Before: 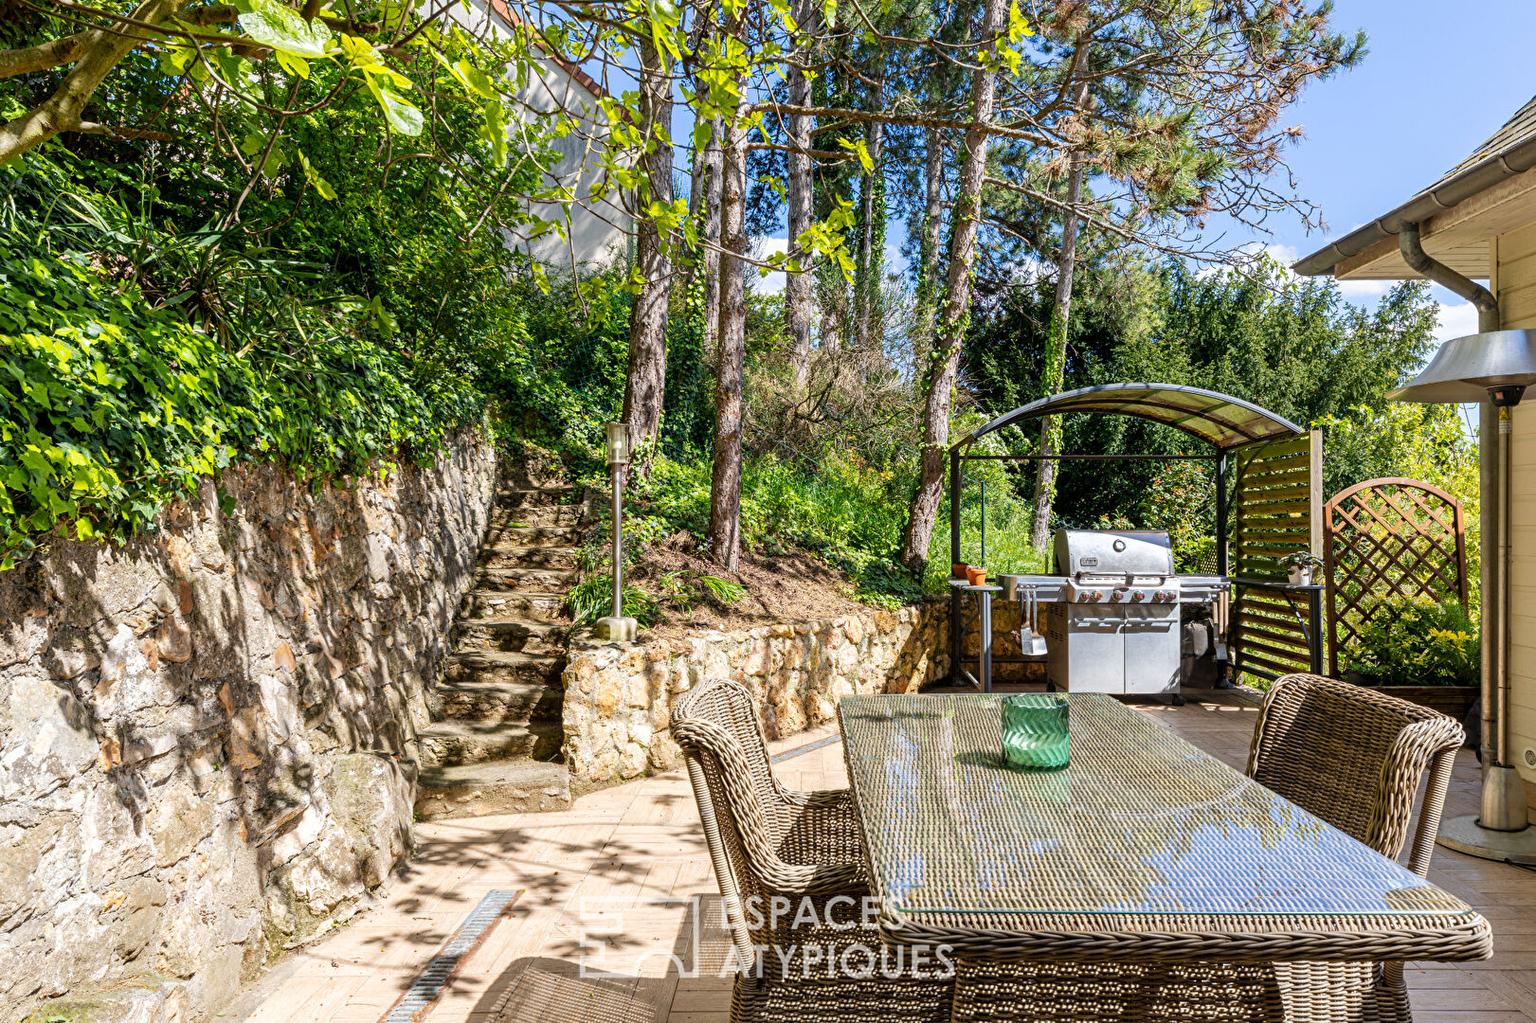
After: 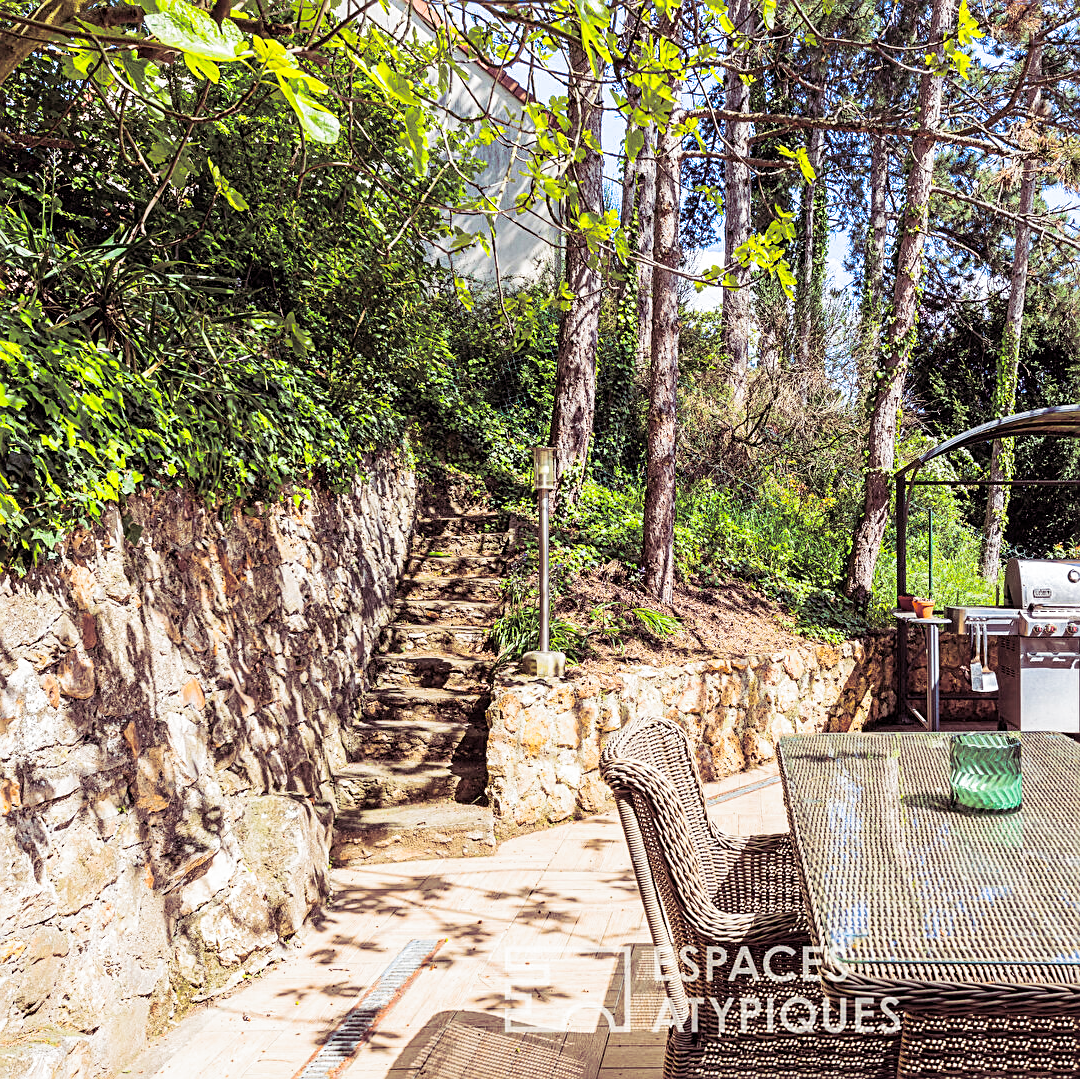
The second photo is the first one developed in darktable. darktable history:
sharpen: on, module defaults
crop and rotate: left 6.617%, right 26.717%
contrast brightness saturation: contrast 0.2, brightness 0.16, saturation 0.22
split-toning: shadows › hue 316.8°, shadows › saturation 0.47, highlights › hue 201.6°, highlights › saturation 0, balance -41.97, compress 28.01%
